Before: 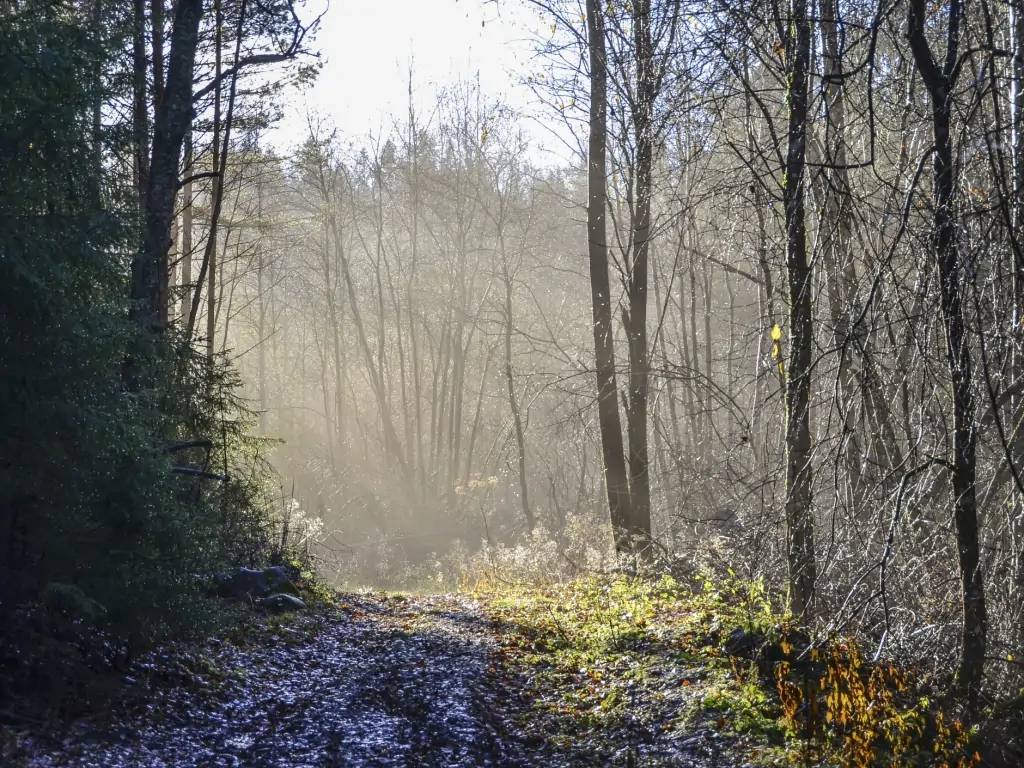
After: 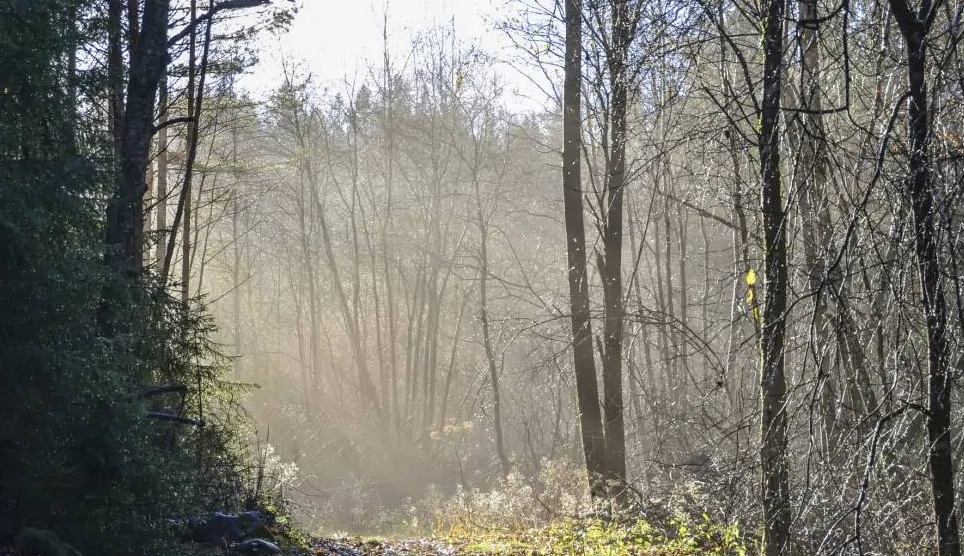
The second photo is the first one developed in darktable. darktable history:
crop: left 2.538%, top 7.173%, right 3.32%, bottom 20.355%
